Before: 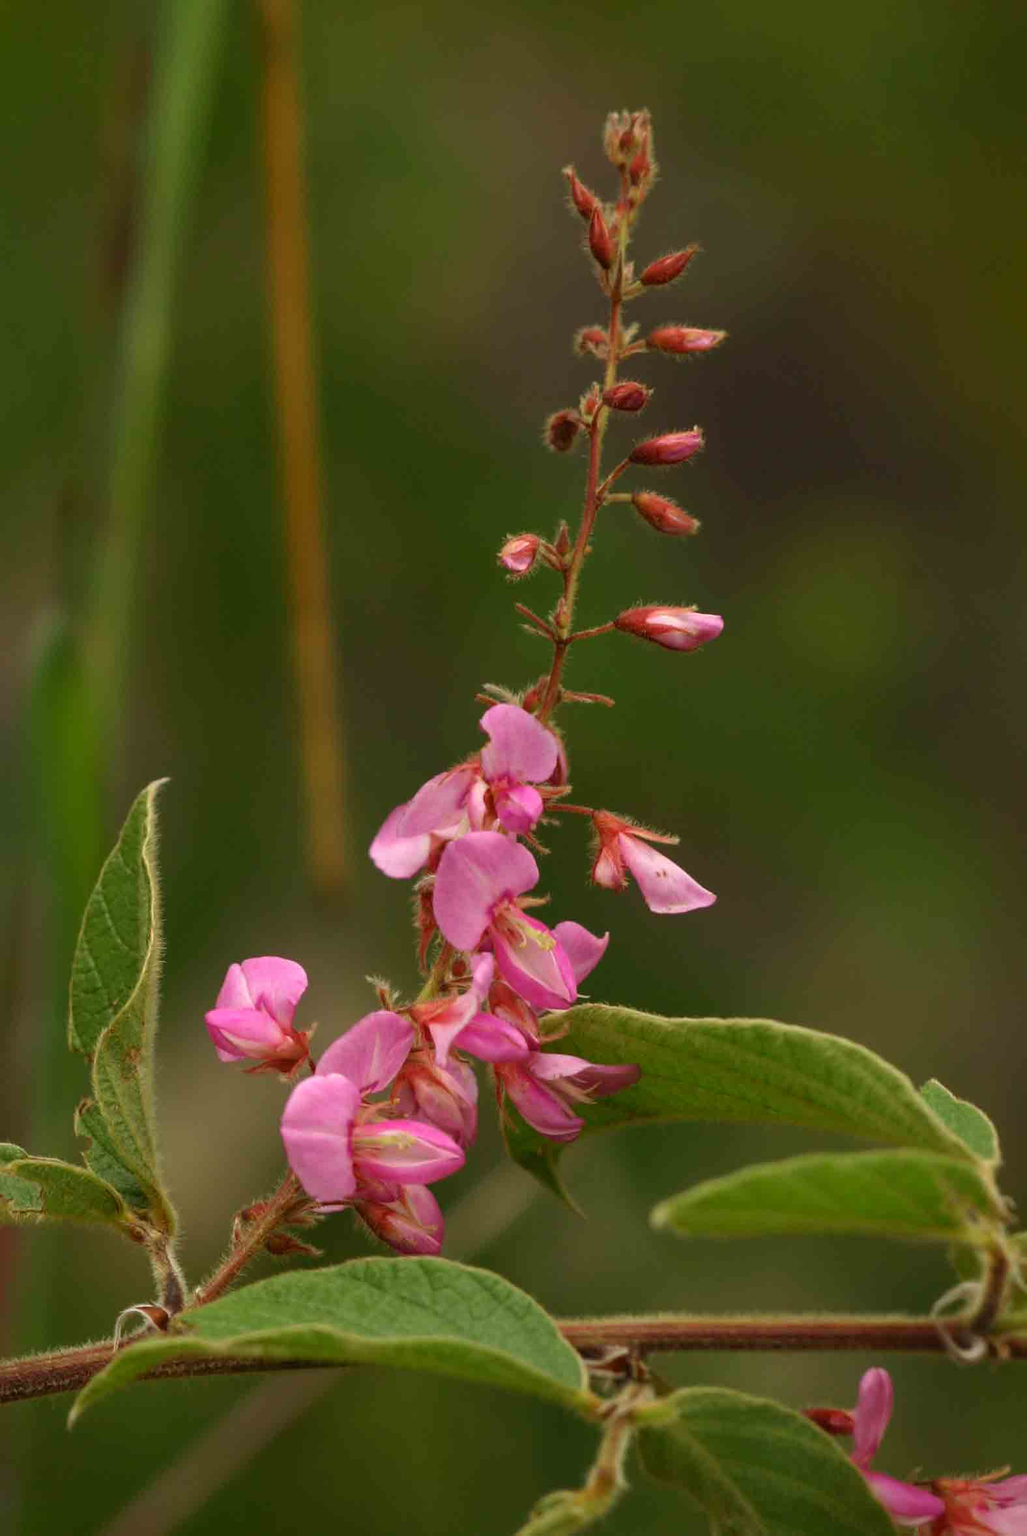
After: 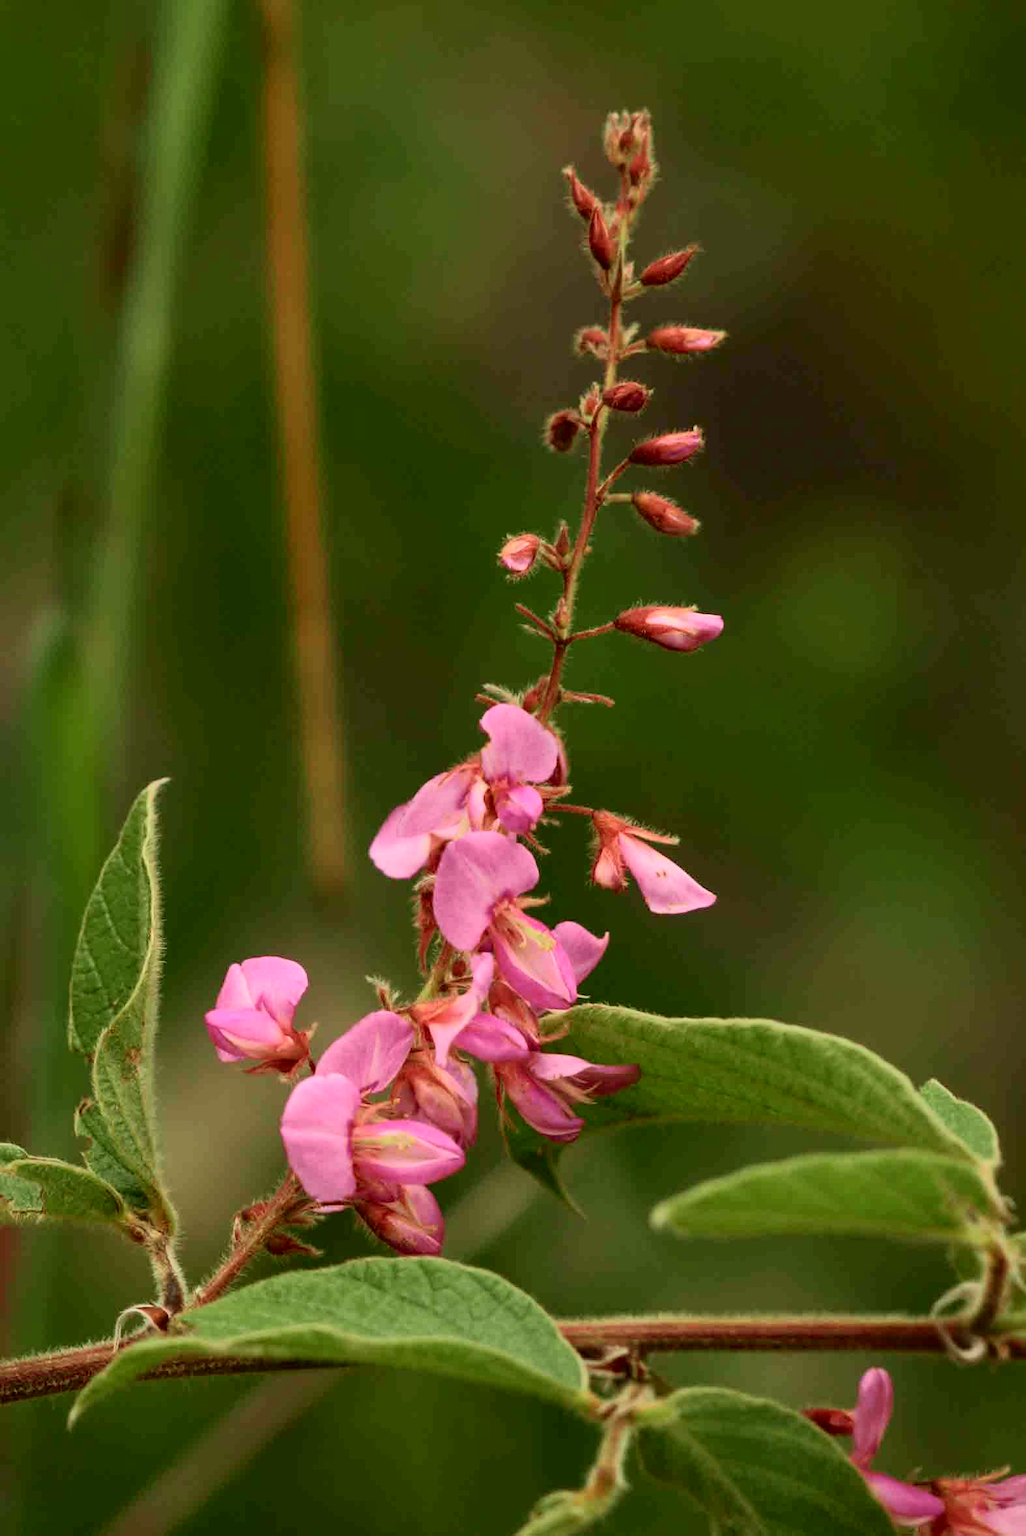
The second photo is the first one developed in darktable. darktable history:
exposure: exposure -0.153 EV, compensate highlight preservation false
tone curve: curves: ch0 [(0, 0) (0.037, 0.011) (0.135, 0.093) (0.266, 0.281) (0.461, 0.555) (0.581, 0.716) (0.675, 0.793) (0.767, 0.849) (0.91, 0.924) (1, 0.979)]; ch1 [(0, 0) (0.292, 0.278) (0.431, 0.418) (0.493, 0.479) (0.506, 0.5) (0.532, 0.537) (0.562, 0.581) (0.641, 0.663) (0.754, 0.76) (1, 1)]; ch2 [(0, 0) (0.294, 0.3) (0.361, 0.372) (0.429, 0.445) (0.478, 0.486) (0.502, 0.498) (0.518, 0.522) (0.531, 0.549) (0.561, 0.59) (0.64, 0.655) (0.693, 0.706) (0.845, 0.833) (1, 0.951)], color space Lab, independent channels, preserve colors none
